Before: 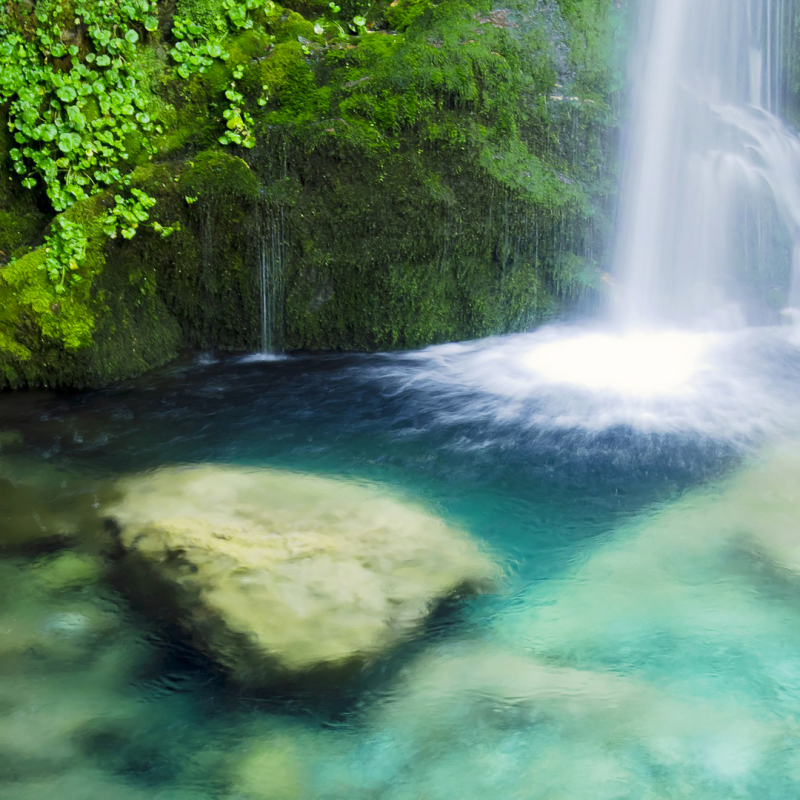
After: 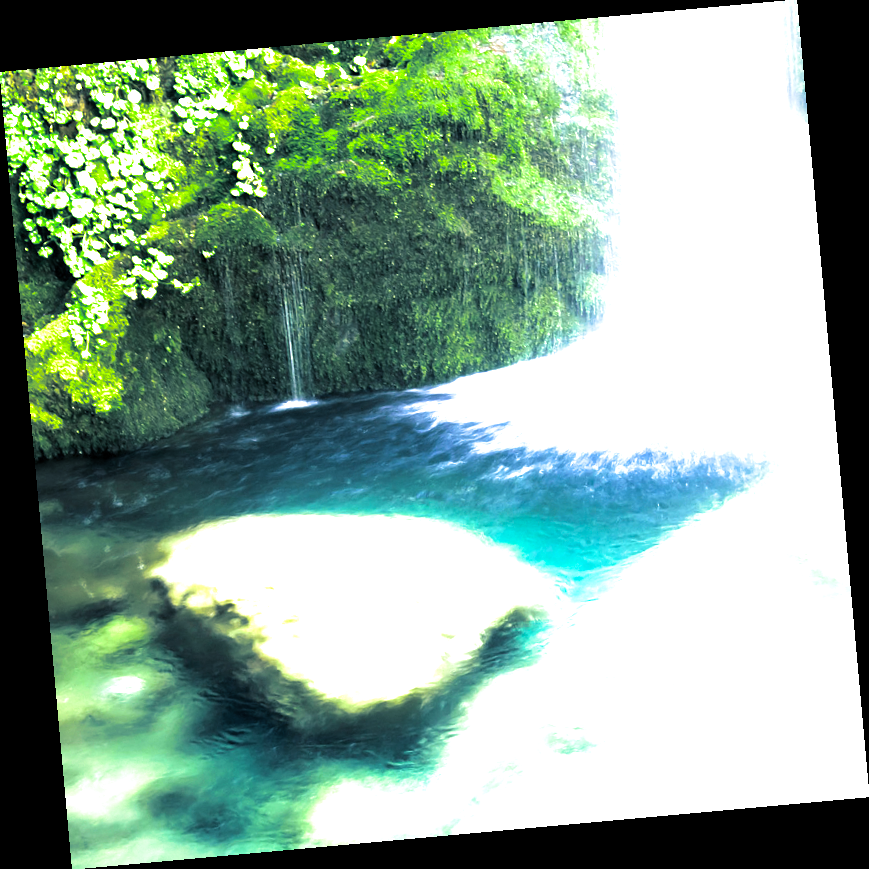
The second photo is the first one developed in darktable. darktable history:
rotate and perspective: rotation -5.2°, automatic cropping off
levels: levels [0, 0.281, 0.562]
split-toning: shadows › hue 205.2°, shadows › saturation 0.43, highlights › hue 54°, highlights › saturation 0.54
